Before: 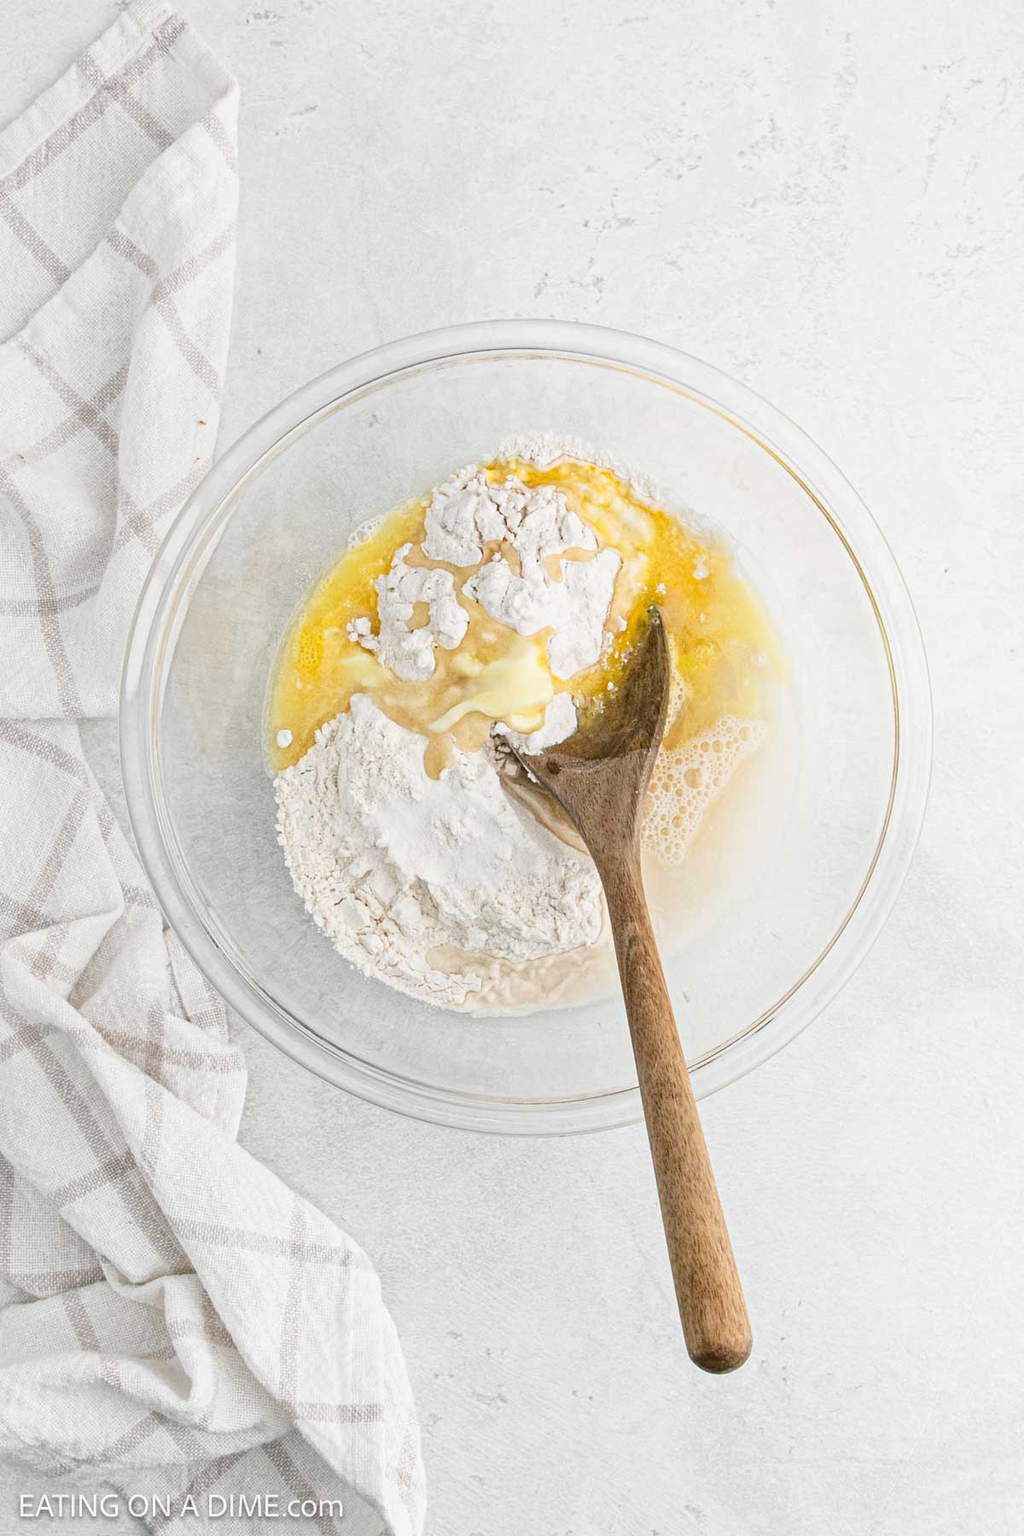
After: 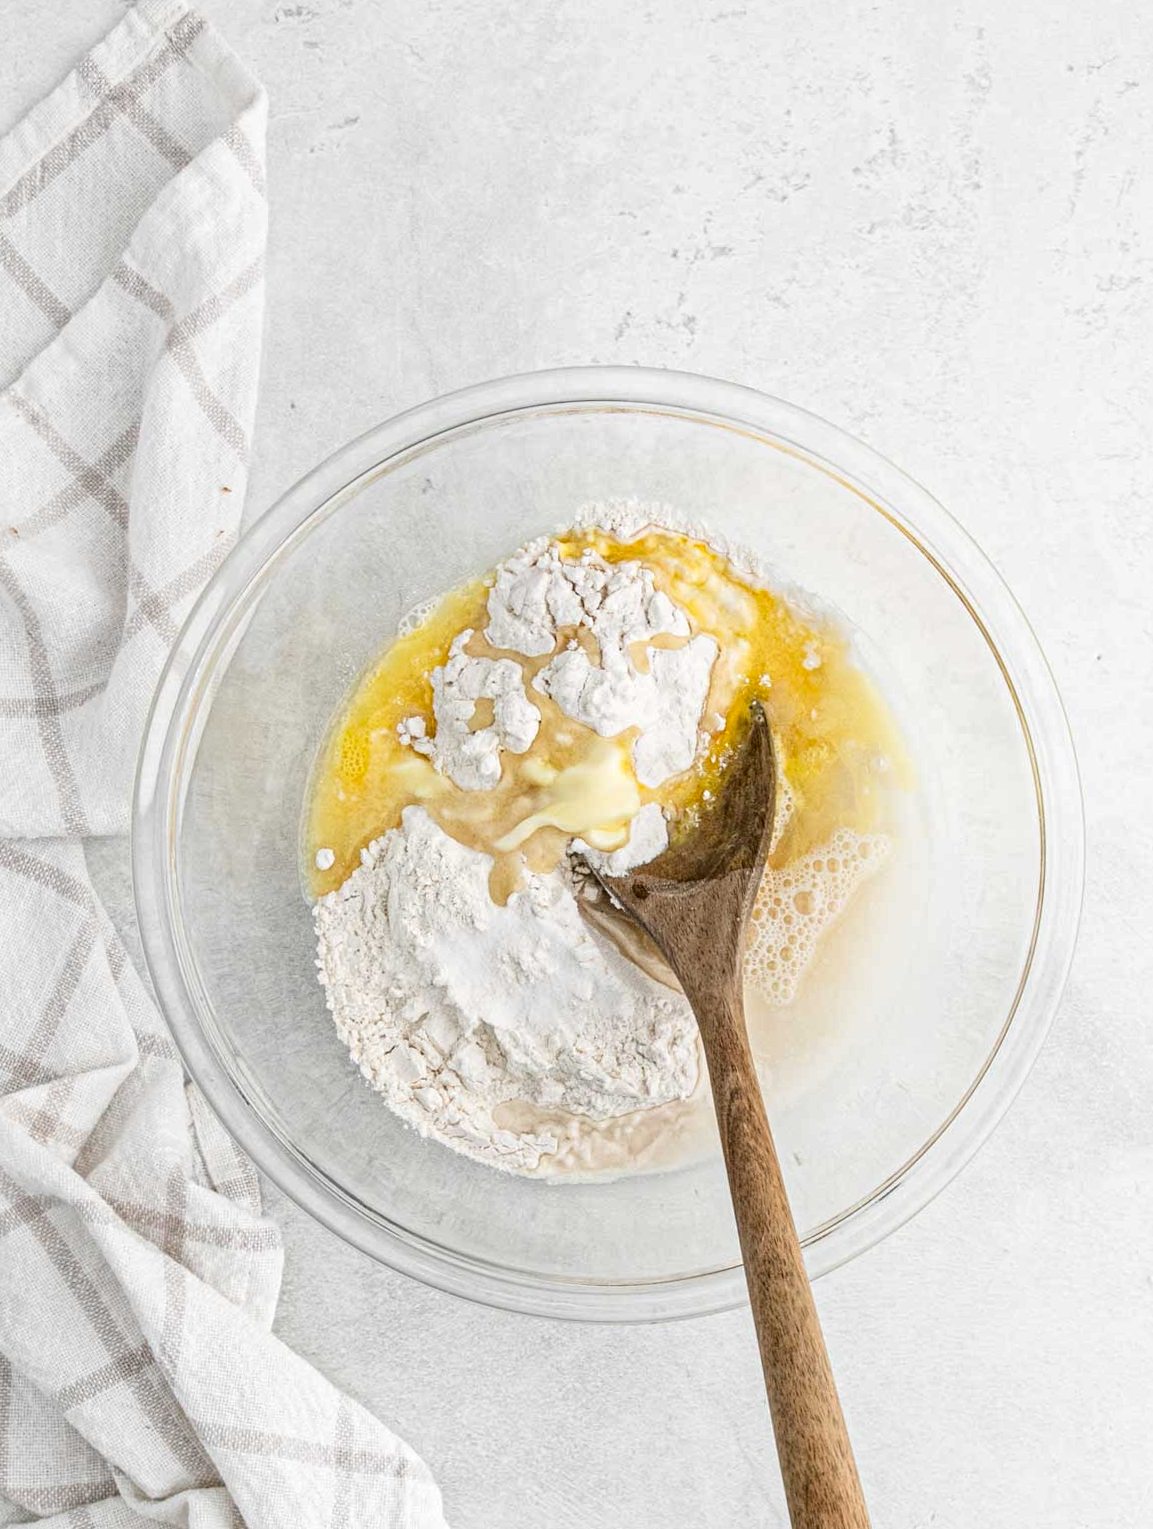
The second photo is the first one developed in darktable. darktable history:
crop and rotate: angle 0.35°, left 0.231%, right 2.732%, bottom 14.248%
local contrast: detail 130%
